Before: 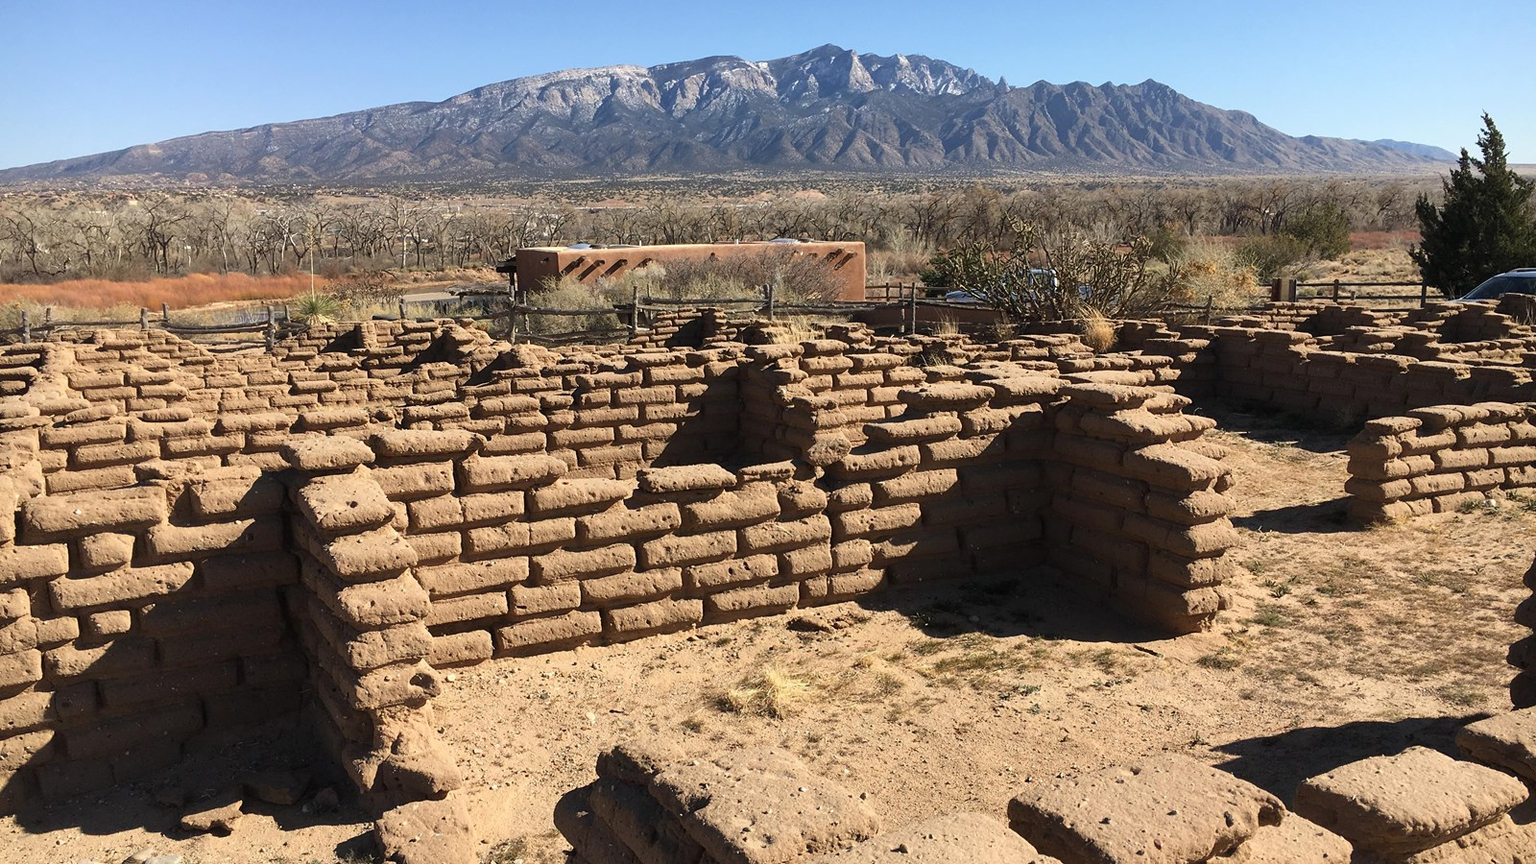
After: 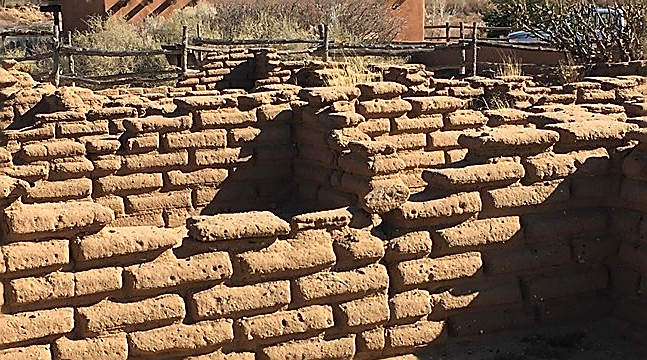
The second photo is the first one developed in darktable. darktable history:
sharpen: radius 1.393, amount 1.249, threshold 0.741
crop: left 29.863%, top 30.241%, right 29.661%, bottom 29.754%
contrast brightness saturation: contrast 0.073, brightness 0.083, saturation 0.181
